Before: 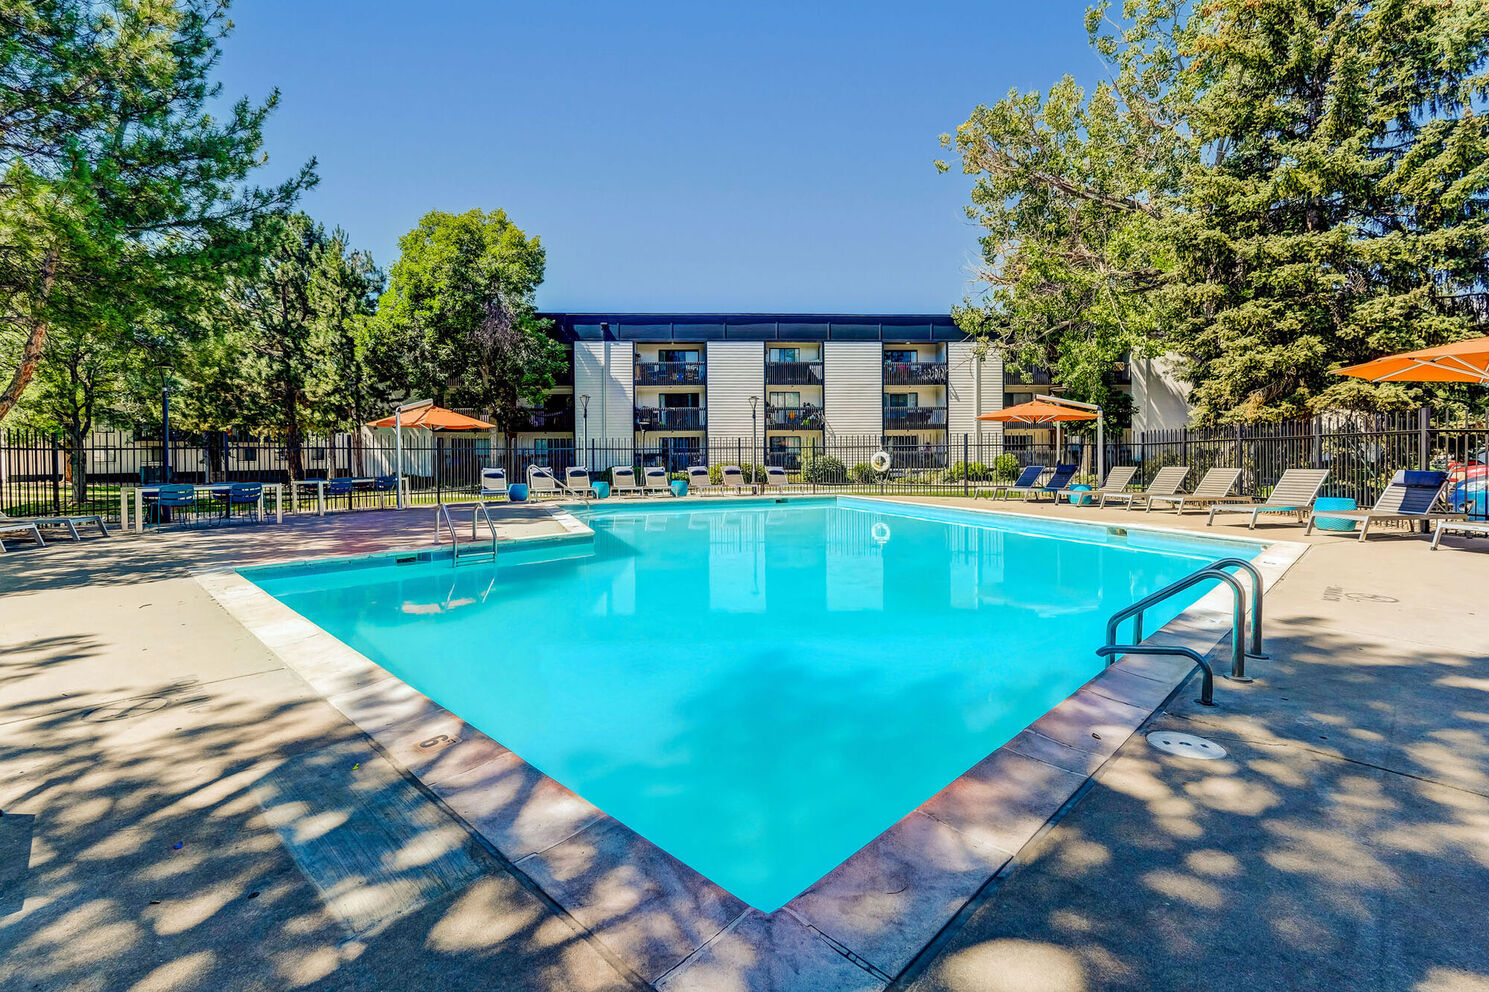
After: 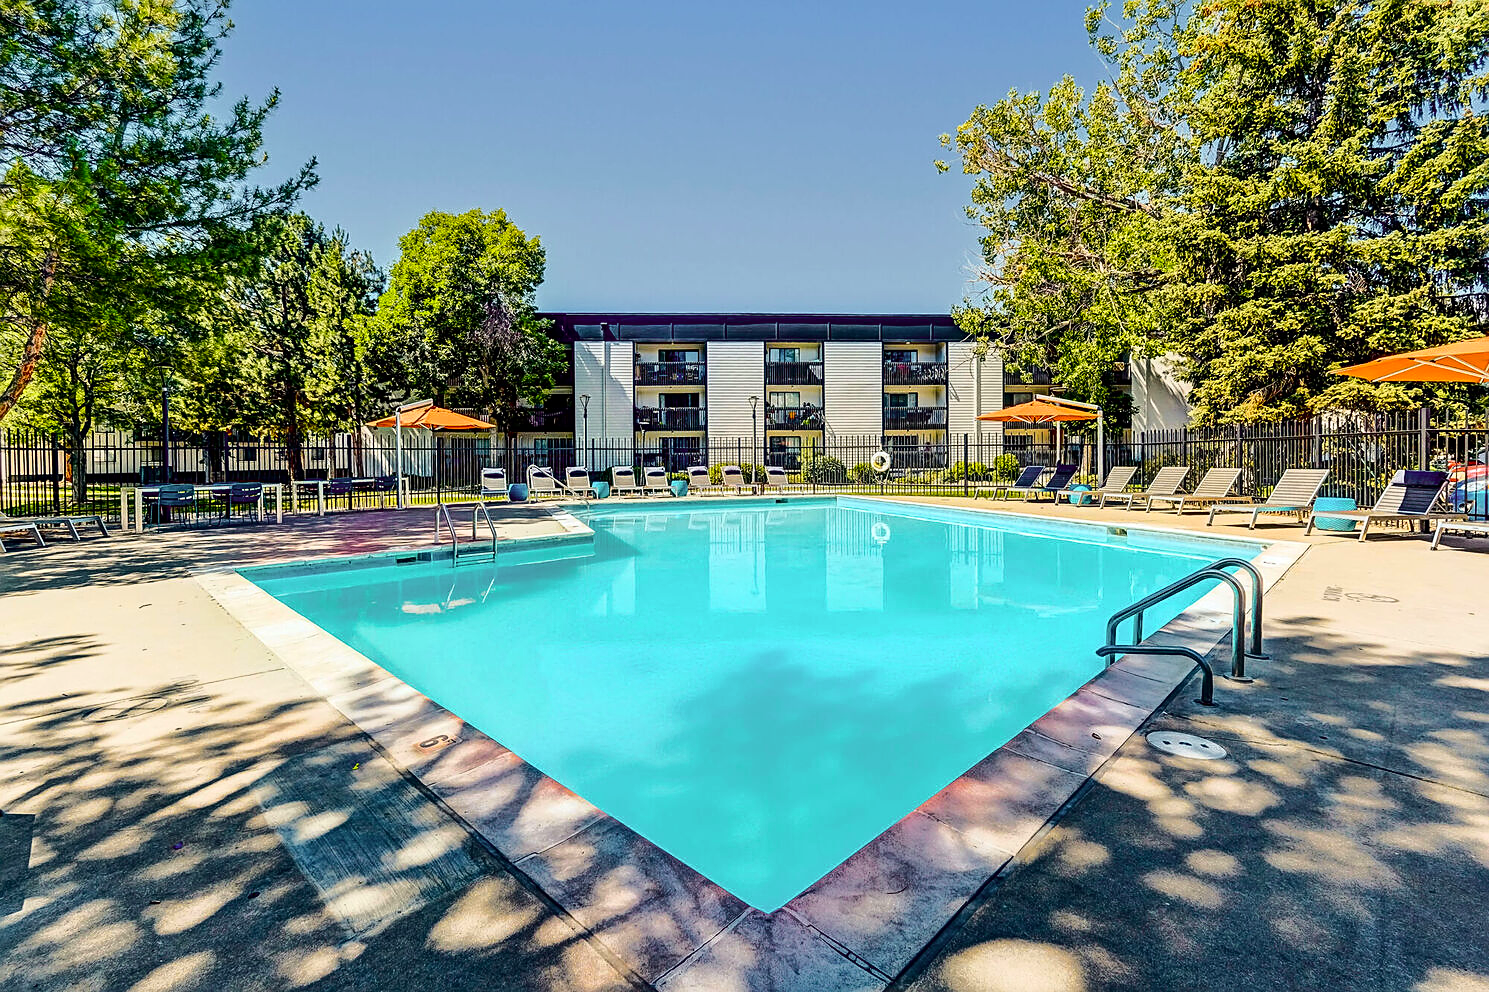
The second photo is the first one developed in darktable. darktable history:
tone curve: curves: ch0 [(0.003, 0) (0.066, 0.023) (0.154, 0.082) (0.281, 0.221) (0.405, 0.389) (0.517, 0.553) (0.716, 0.743) (0.822, 0.882) (1, 1)]; ch1 [(0, 0) (0.164, 0.115) (0.337, 0.332) (0.39, 0.398) (0.464, 0.461) (0.501, 0.5) (0.521, 0.526) (0.571, 0.606) (0.656, 0.677) (0.723, 0.731) (0.811, 0.796) (1, 1)]; ch2 [(0, 0) (0.337, 0.382) (0.464, 0.476) (0.501, 0.502) (0.527, 0.54) (0.556, 0.567) (0.575, 0.606) (0.659, 0.736) (1, 1)], color space Lab, independent channels, preserve colors none
sharpen: on, module defaults
